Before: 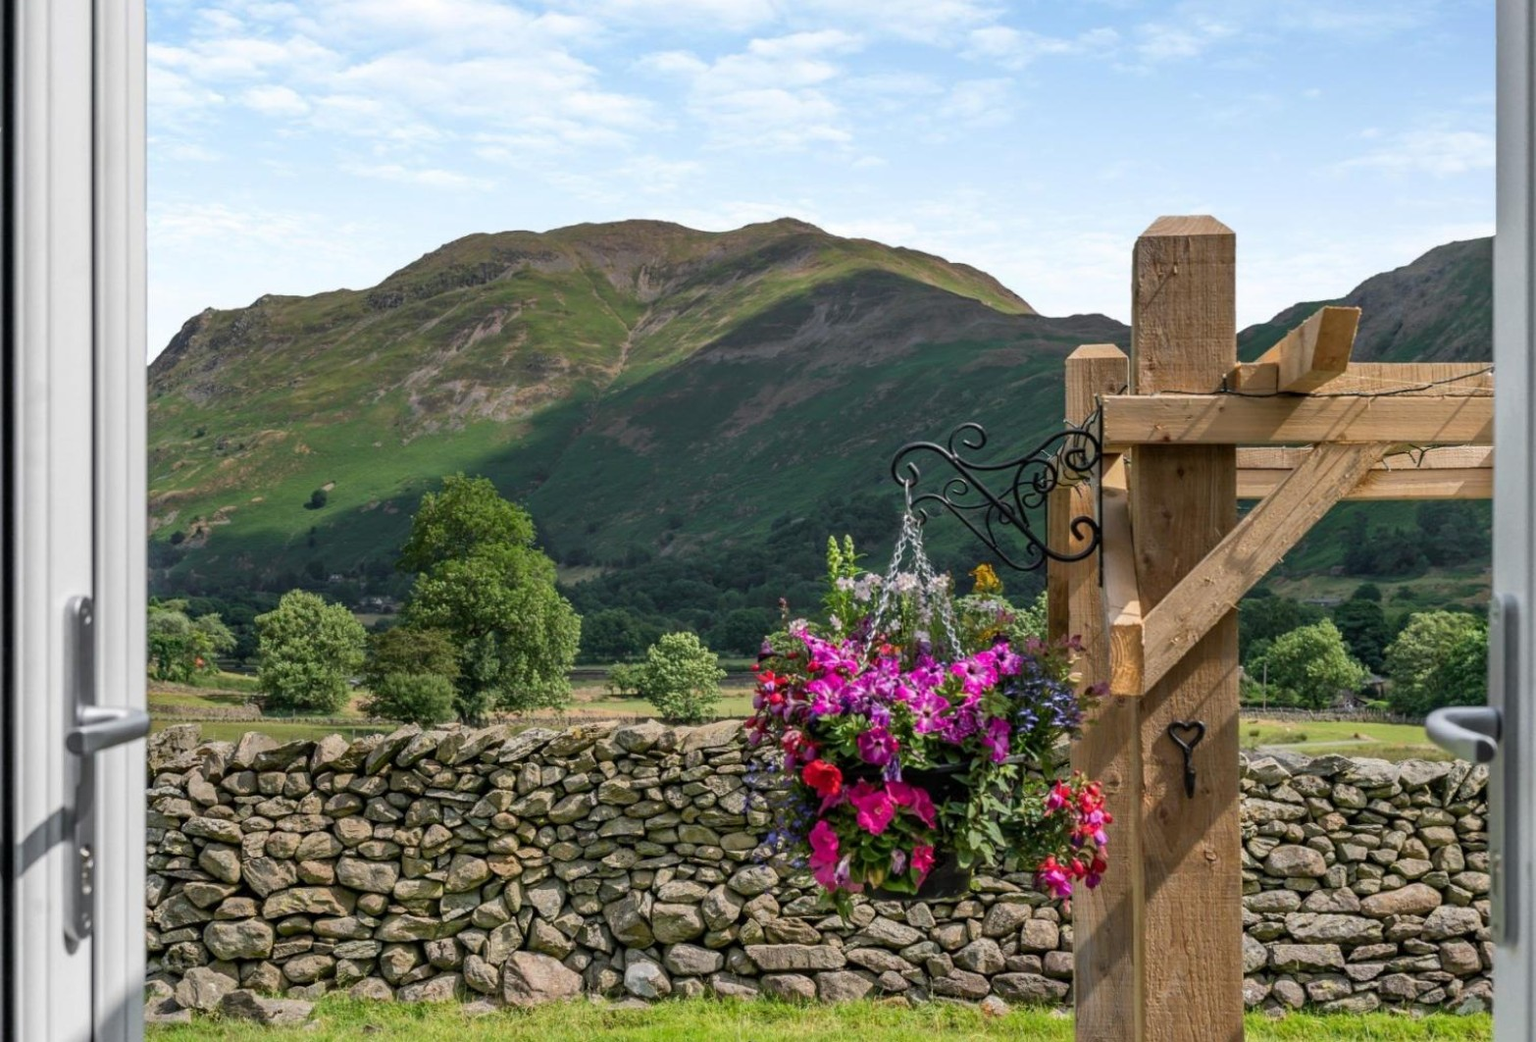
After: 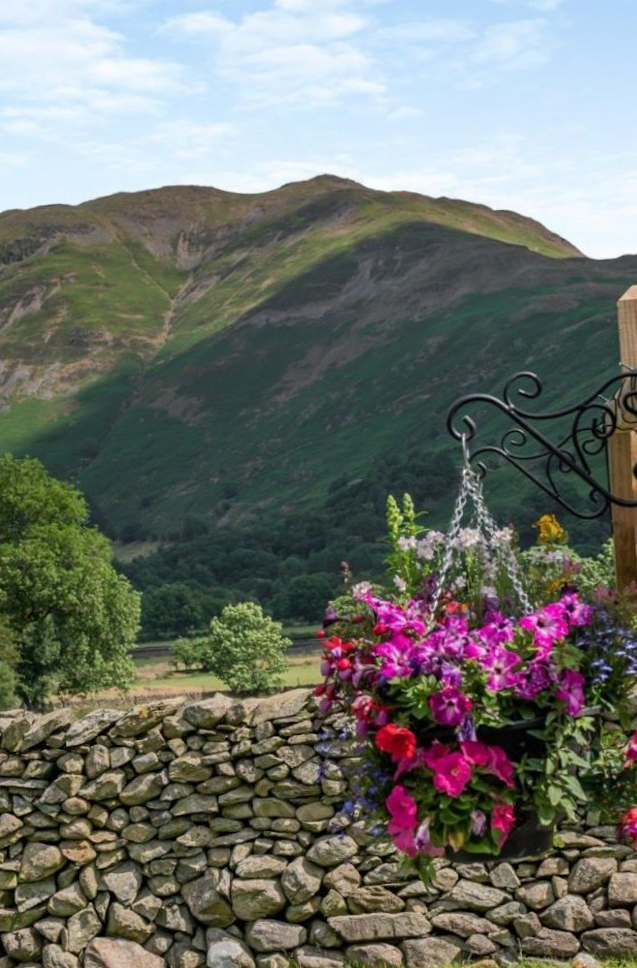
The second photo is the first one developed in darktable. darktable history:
crop: left 28.583%, right 29.231%
rotate and perspective: rotation -3.52°, crop left 0.036, crop right 0.964, crop top 0.081, crop bottom 0.919
